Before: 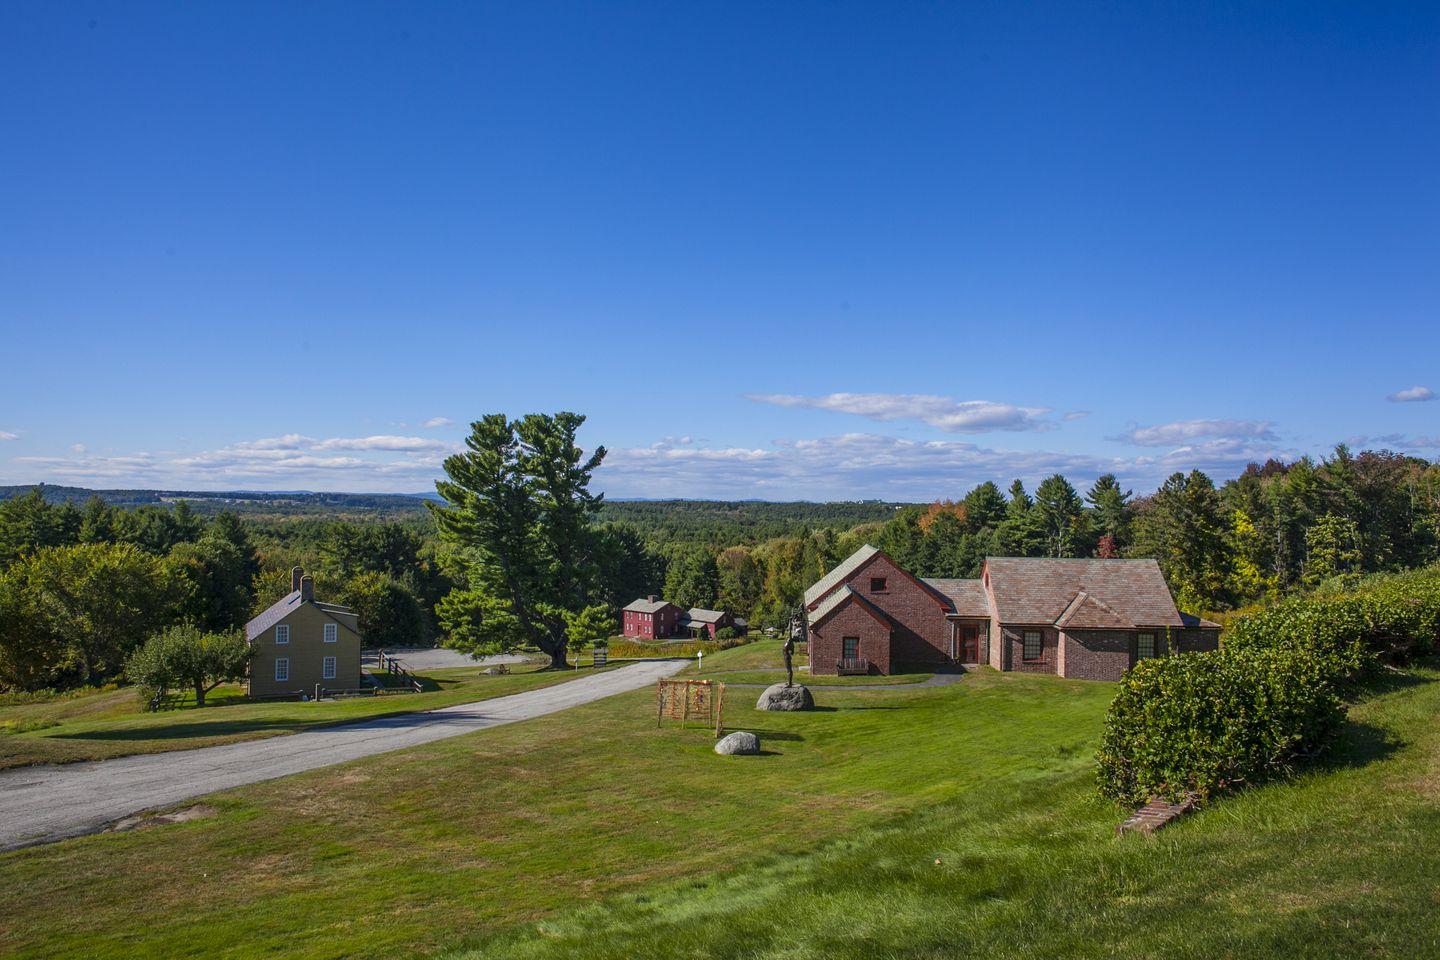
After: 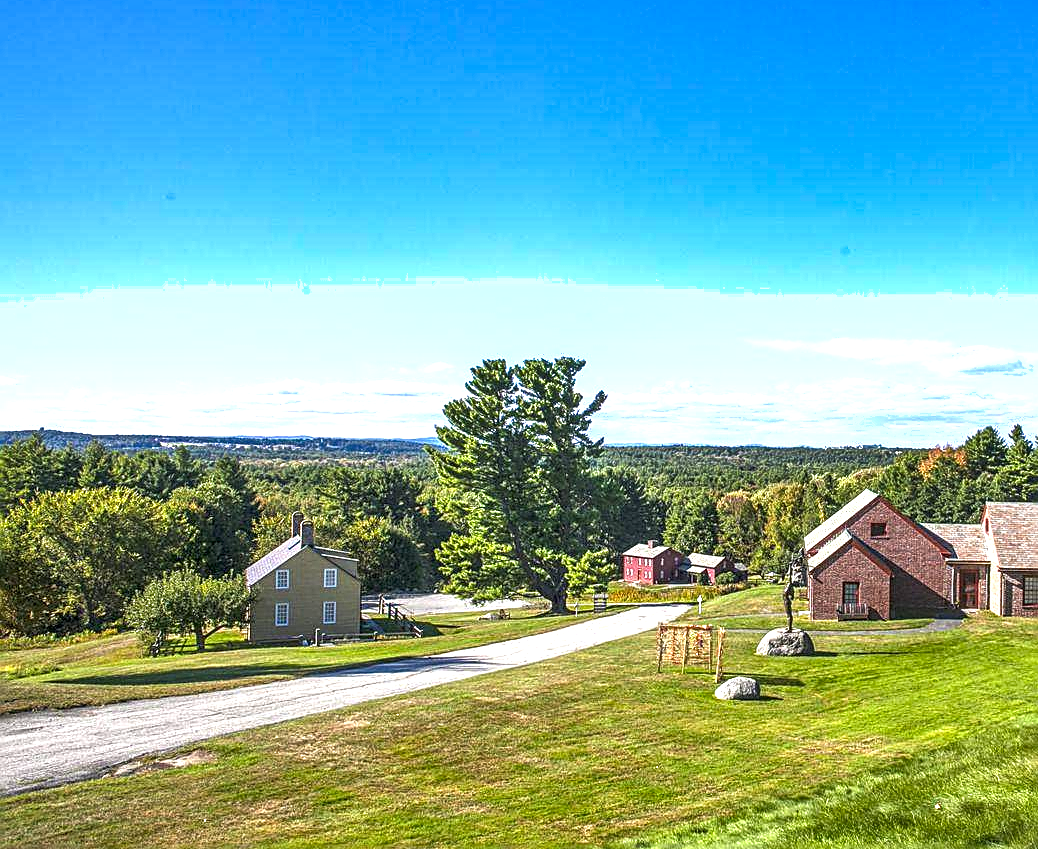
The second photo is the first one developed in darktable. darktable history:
exposure: black level correction 0, exposure 1.589 EV, compensate exposure bias true, compensate highlight preservation false
crop: top 5.744%, right 27.888%, bottom 5.715%
sharpen: amount 0.746
local contrast: on, module defaults
shadows and highlights: low approximation 0.01, soften with gaussian
